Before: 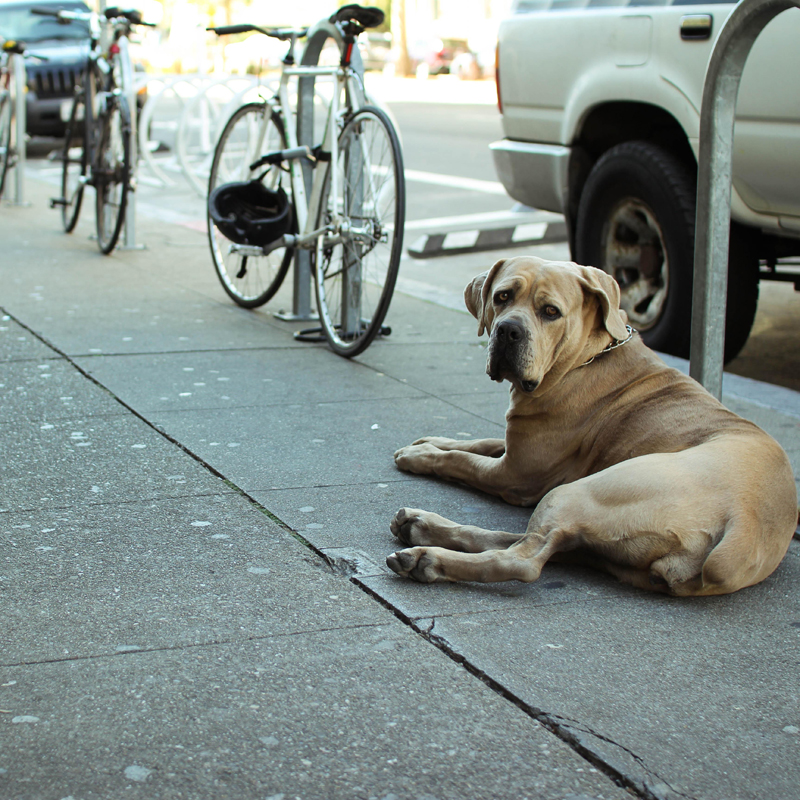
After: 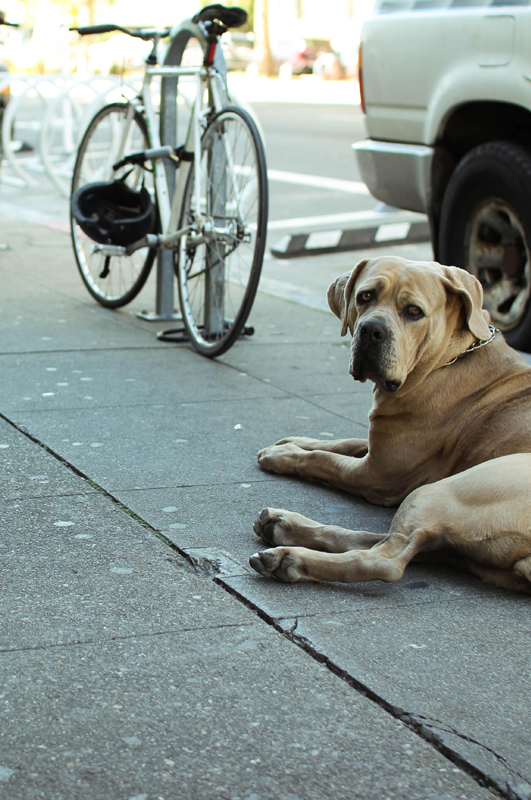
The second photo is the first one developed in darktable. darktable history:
crop: left 17.19%, right 16.365%
